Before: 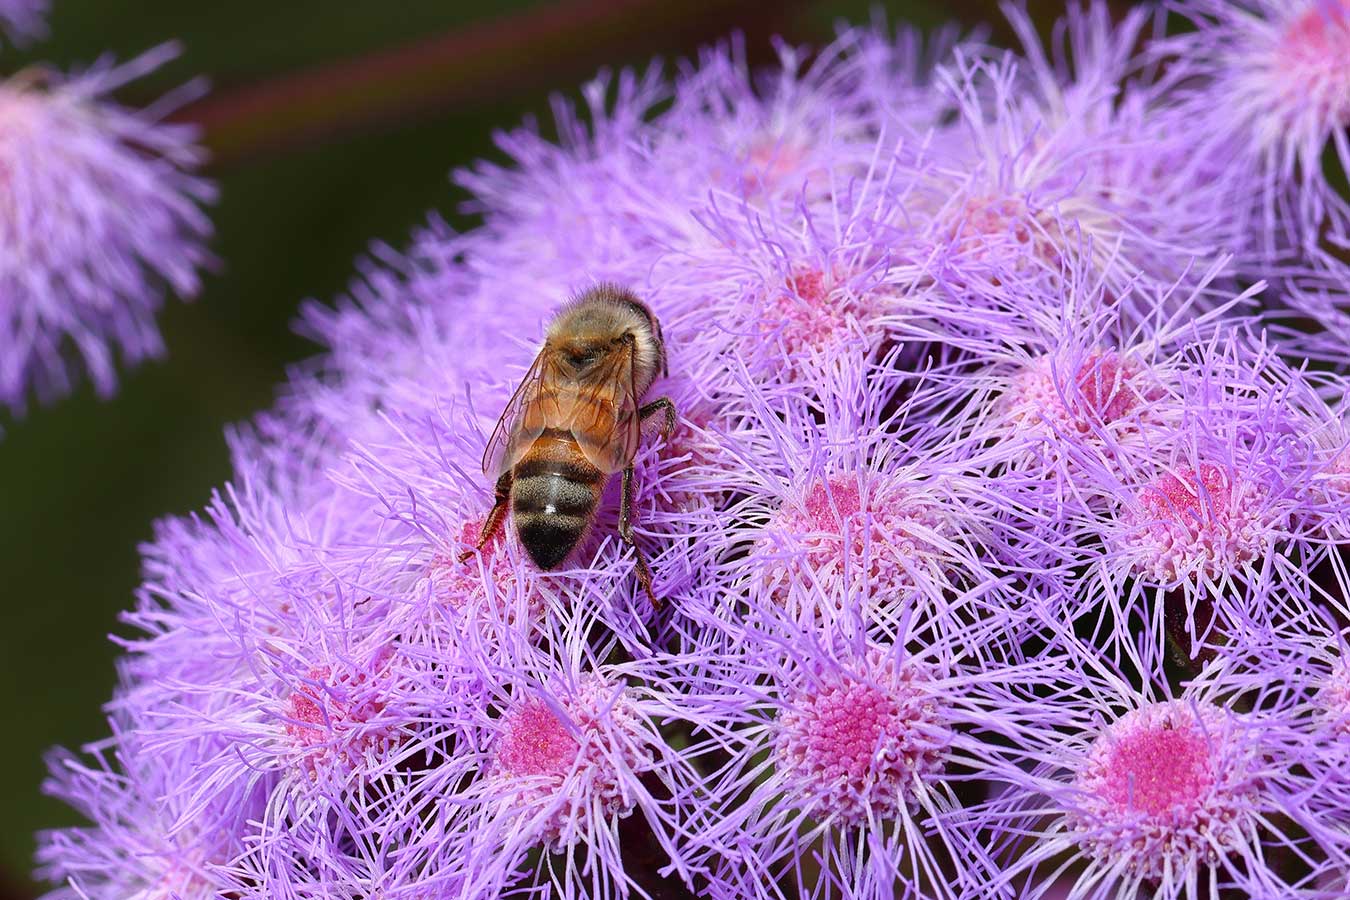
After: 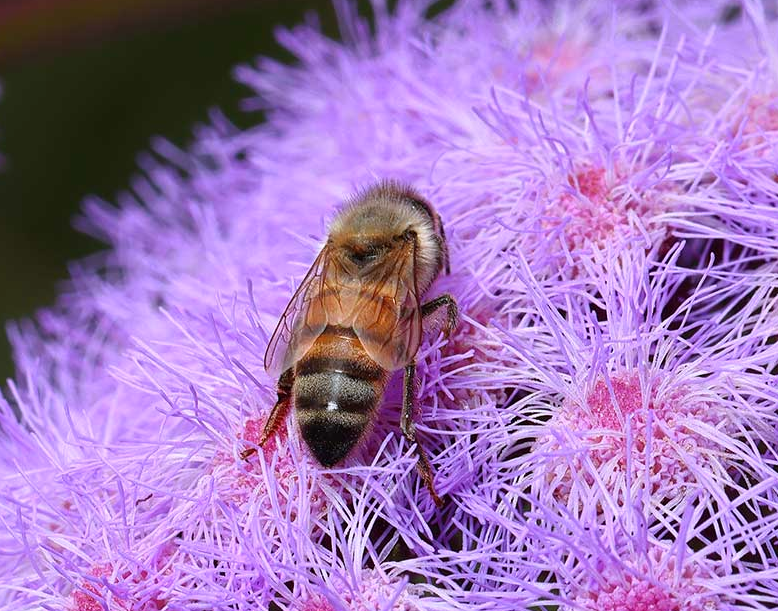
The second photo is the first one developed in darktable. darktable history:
color correction: highlights a* -0.143, highlights b* -5.94, shadows a* -0.126, shadows b* -0.117
crop: left 16.204%, top 11.445%, right 26.114%, bottom 20.652%
